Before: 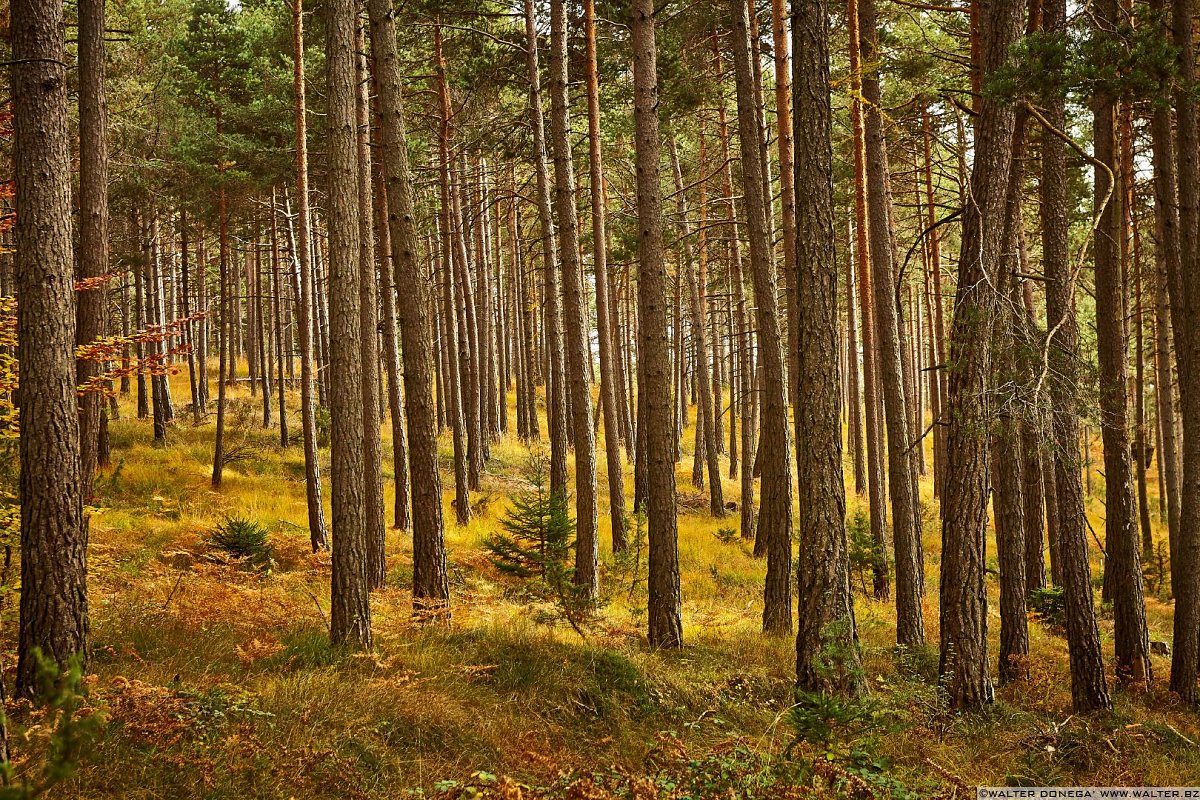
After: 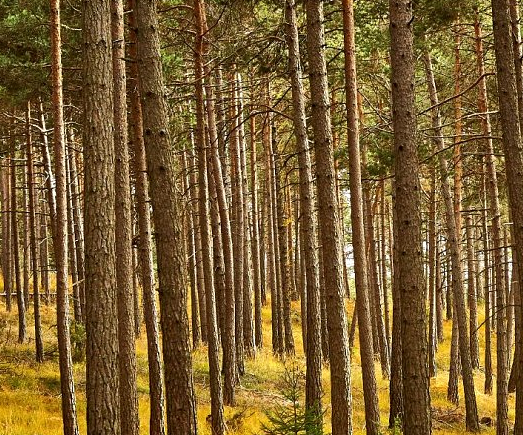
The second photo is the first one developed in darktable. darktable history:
crop: left 20.463%, top 10.745%, right 35.929%, bottom 34.855%
local contrast: highlights 106%, shadows 99%, detail 120%, midtone range 0.2
